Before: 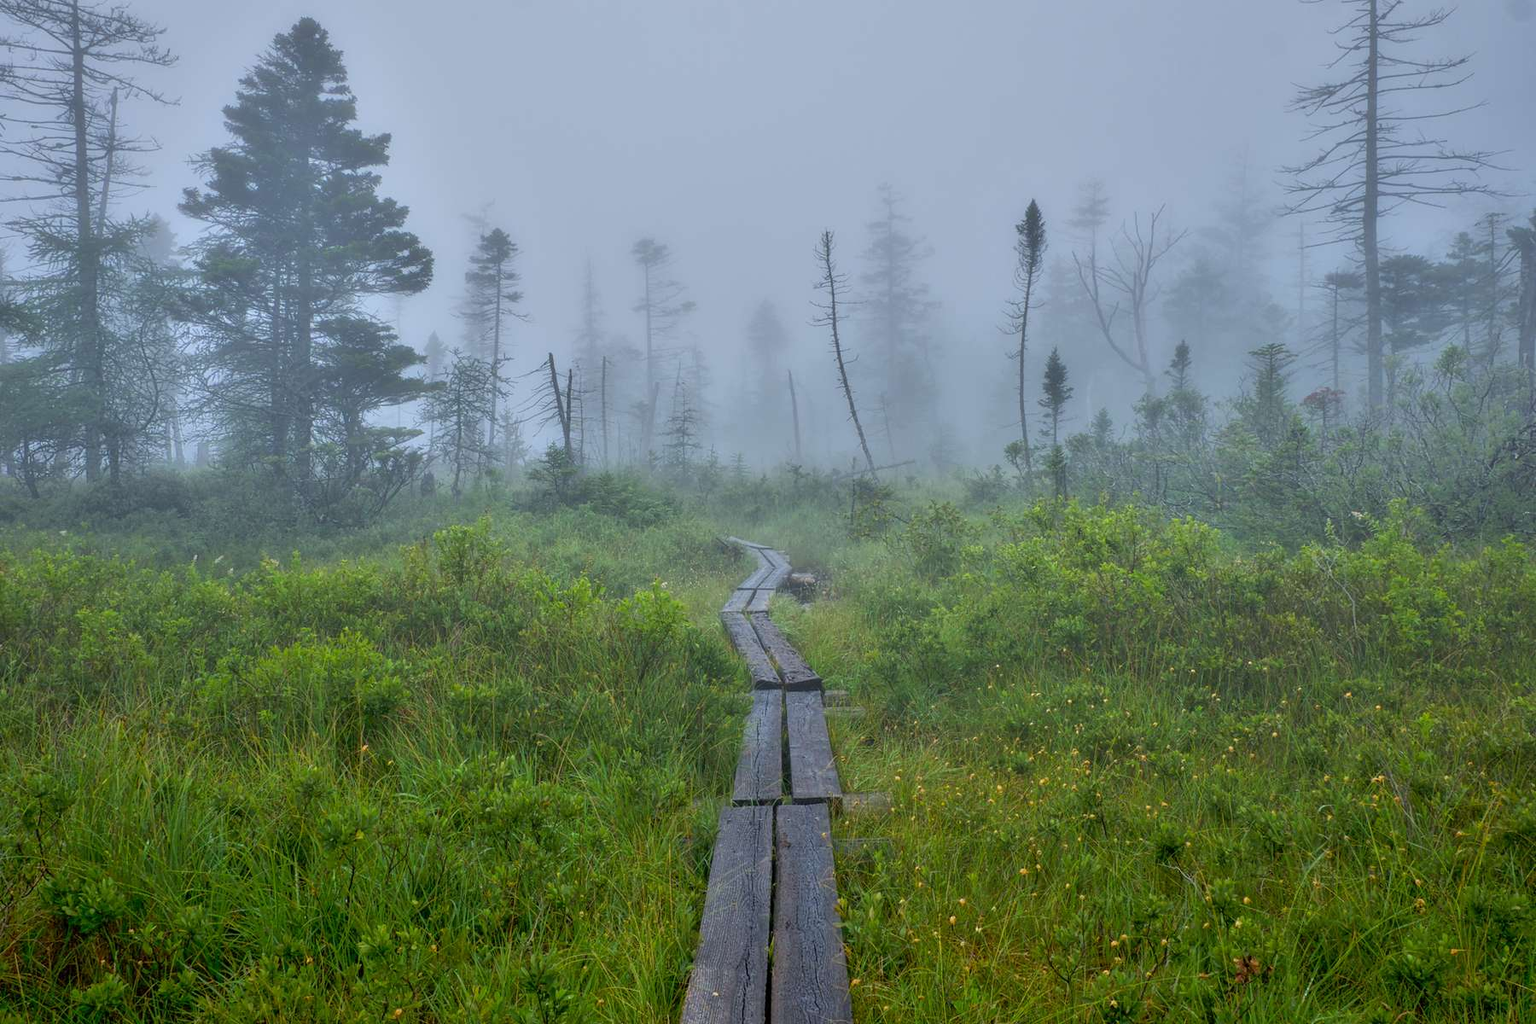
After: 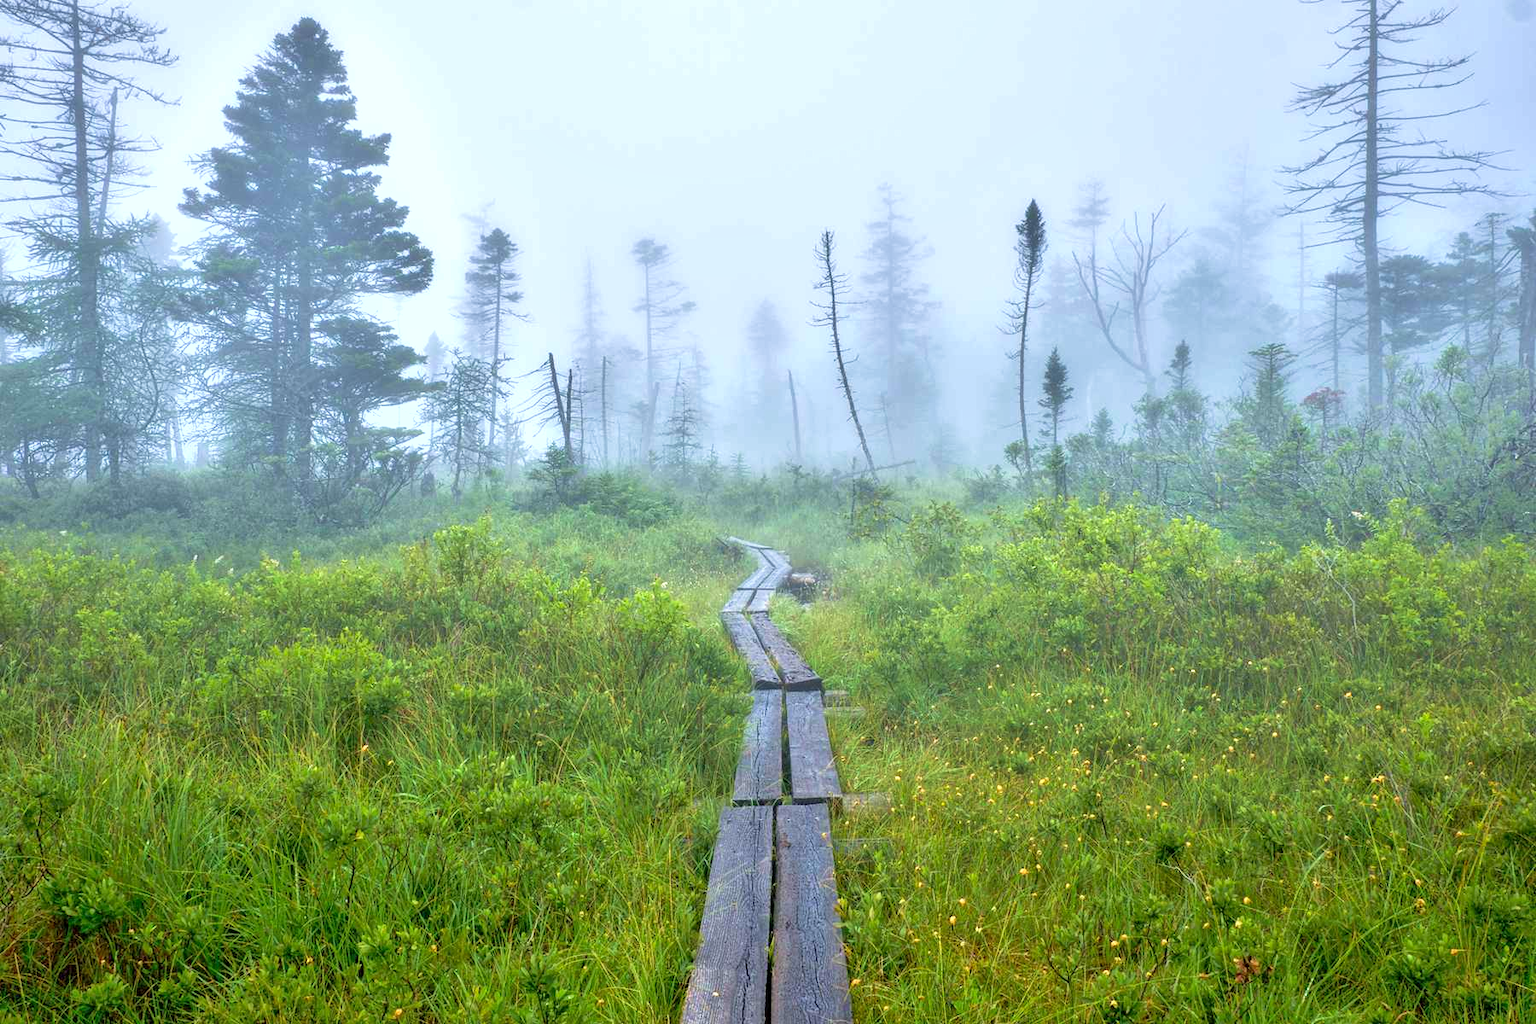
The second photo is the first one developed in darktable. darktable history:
shadows and highlights: shadows 29.32, highlights -29.32, low approximation 0.01, soften with gaussian
velvia: on, module defaults
exposure: black level correction 0.001, exposure 1.05 EV, compensate exposure bias true, compensate highlight preservation false
